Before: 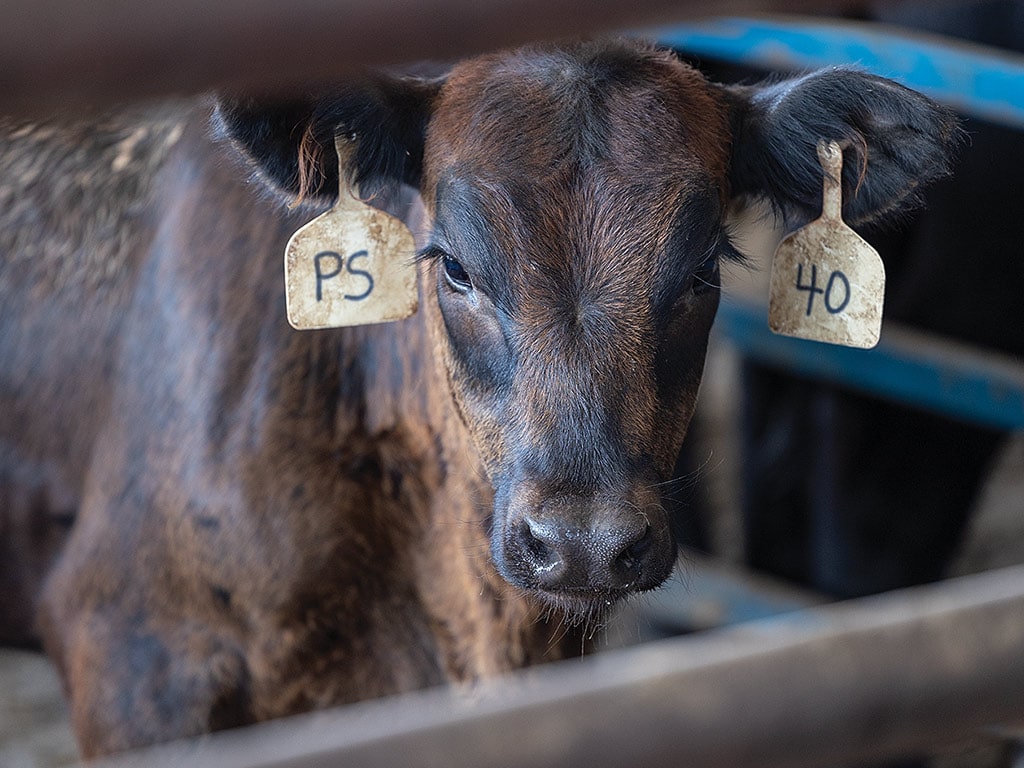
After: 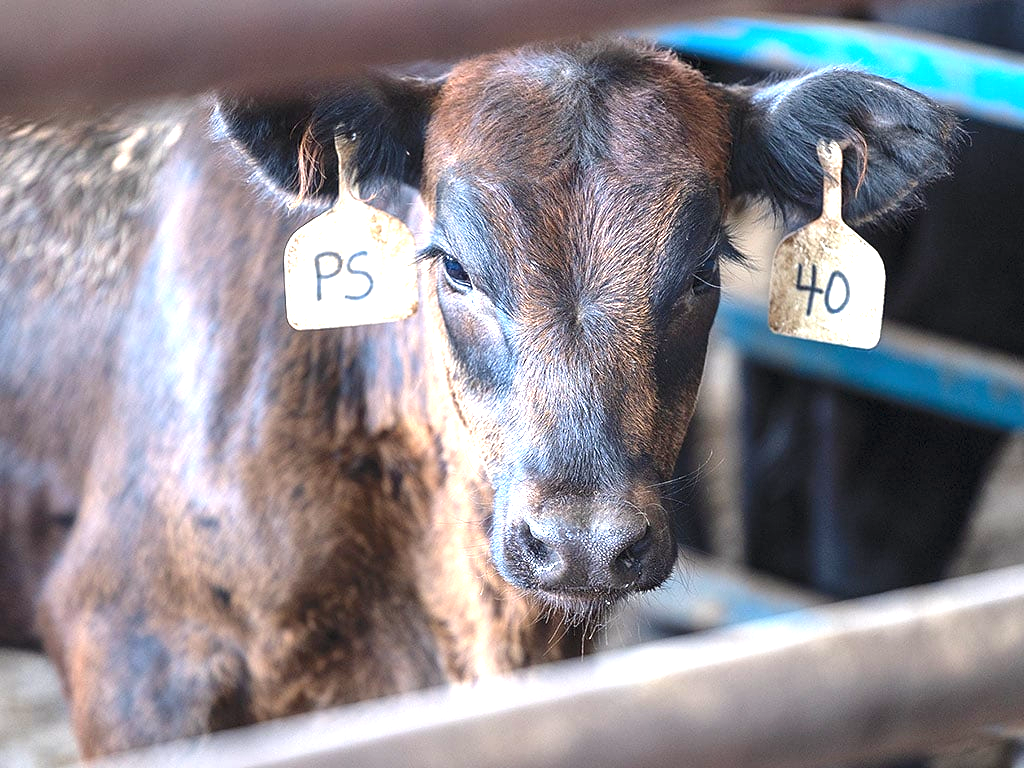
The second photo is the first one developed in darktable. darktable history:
exposure: black level correction 0, exposure 1.758 EV, compensate highlight preservation false
